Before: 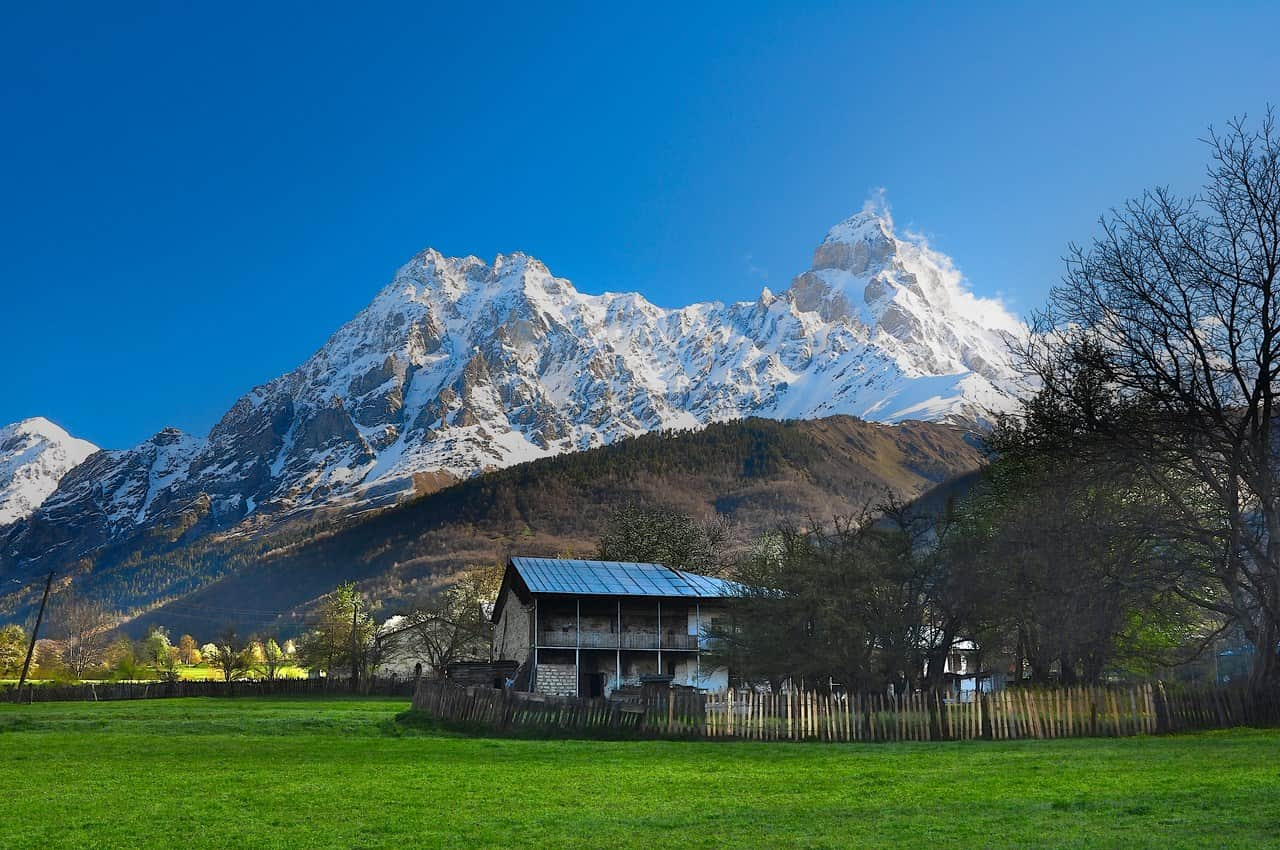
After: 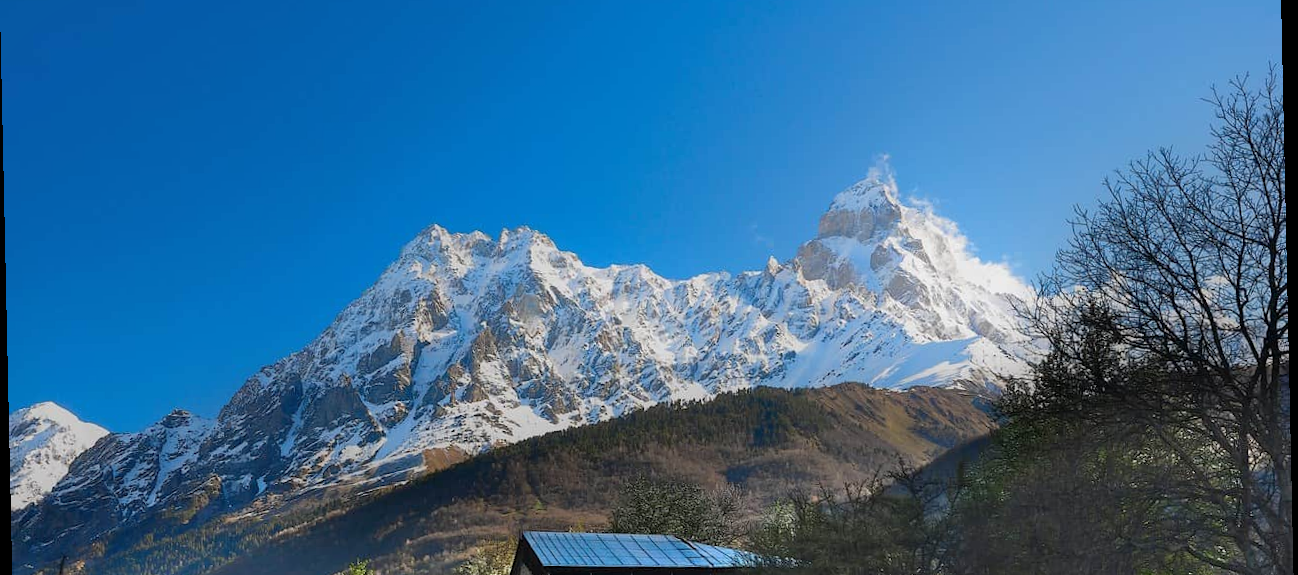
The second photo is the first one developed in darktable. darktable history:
rotate and perspective: rotation -1.24°, automatic cropping off
crop and rotate: top 4.848%, bottom 29.503%
shadows and highlights: shadows 25, highlights -25
